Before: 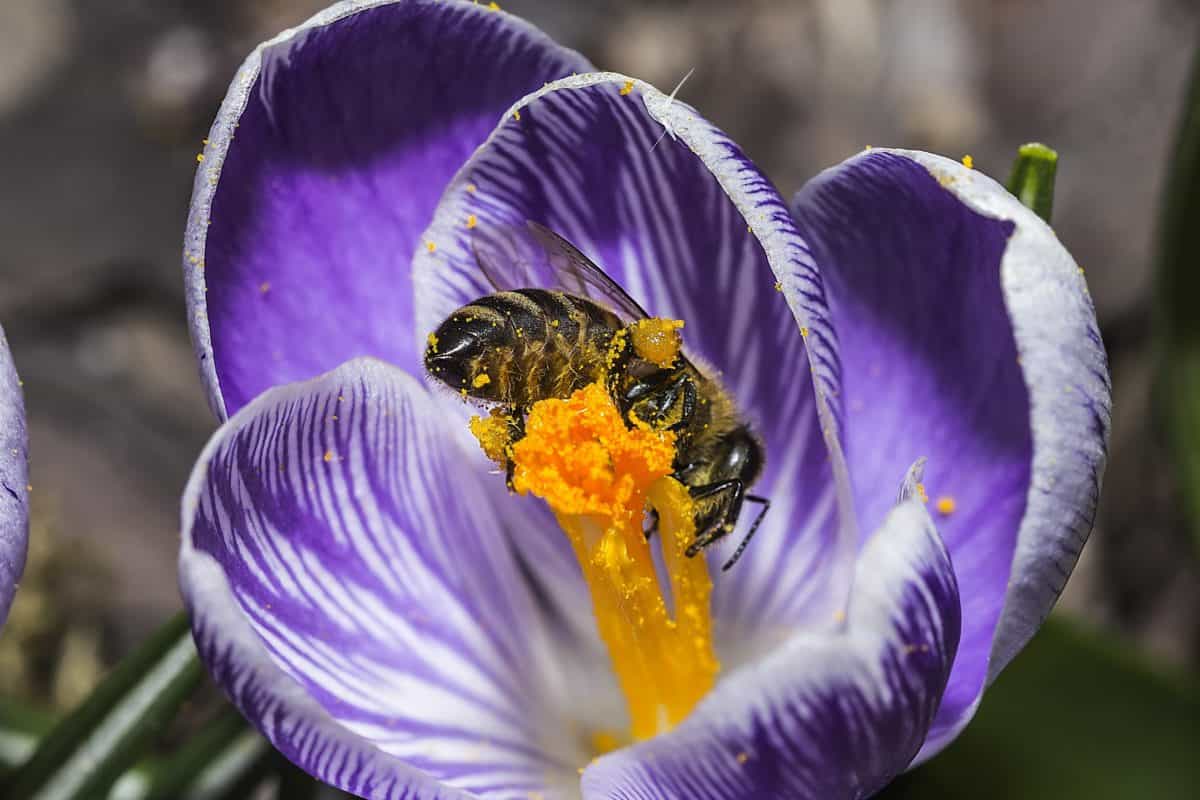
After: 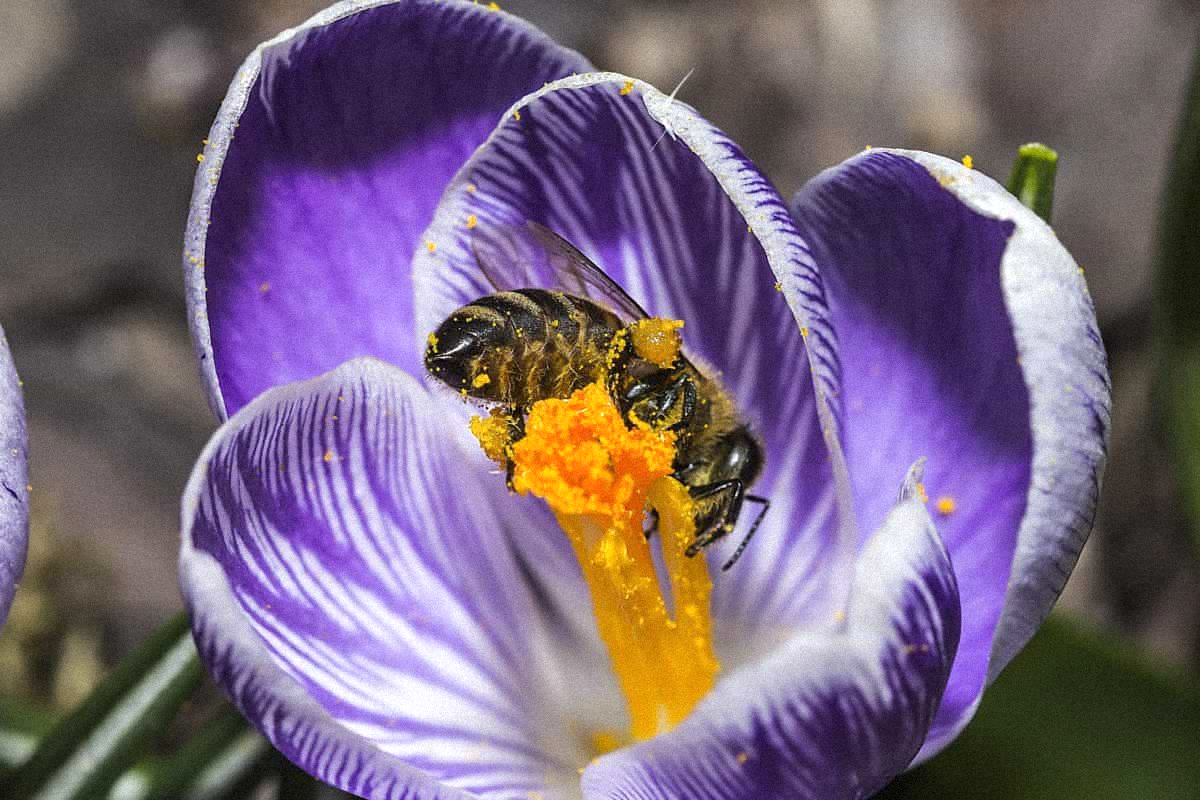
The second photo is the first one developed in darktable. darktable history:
grain: mid-tones bias 0%
exposure: exposure 0.2 EV, compensate highlight preservation false
